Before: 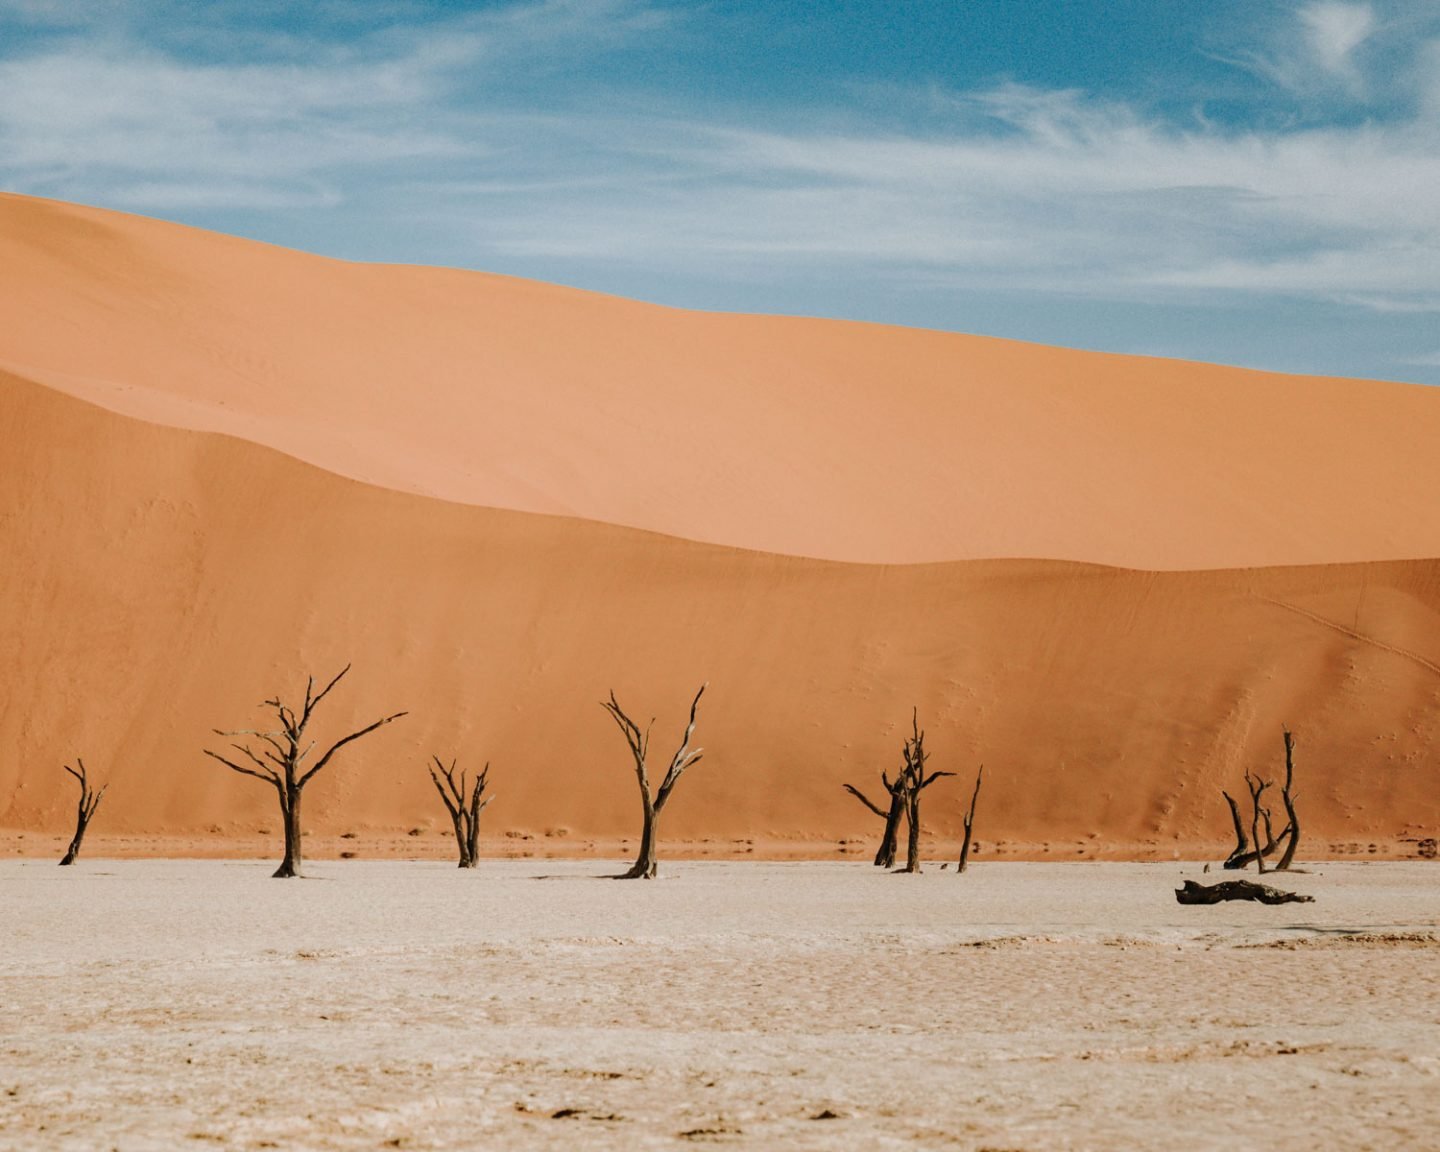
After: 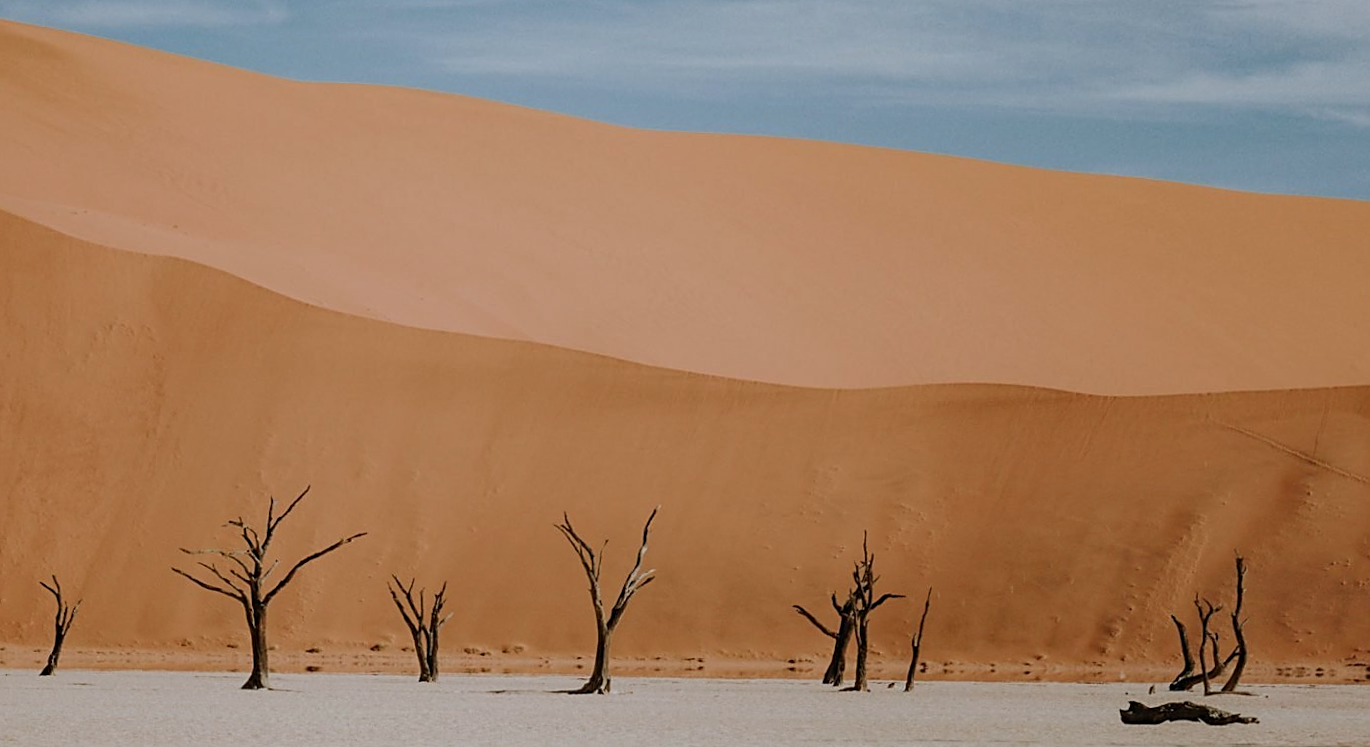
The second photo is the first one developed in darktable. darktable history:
rotate and perspective: rotation 0.074°, lens shift (vertical) 0.096, lens shift (horizontal) -0.041, crop left 0.043, crop right 0.952, crop top 0.024, crop bottom 0.979
sharpen: on, module defaults
exposure: exposure -0.462 EV, compensate highlight preservation false
crop: top 16.727%, bottom 16.727%
white balance: red 0.974, blue 1.044
